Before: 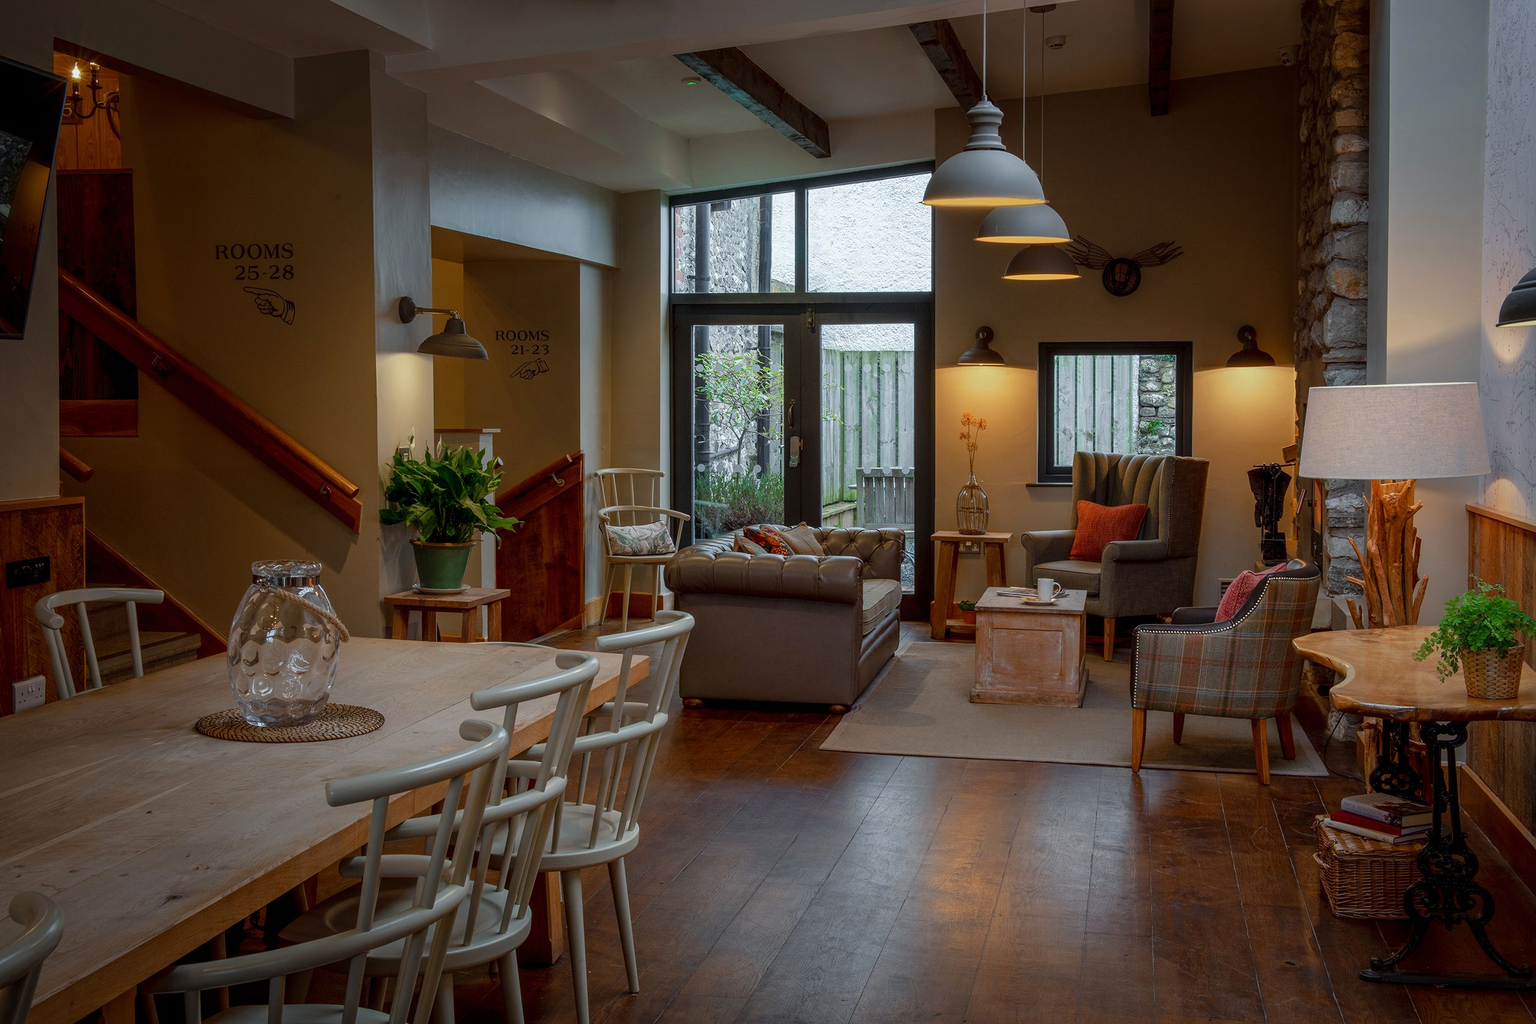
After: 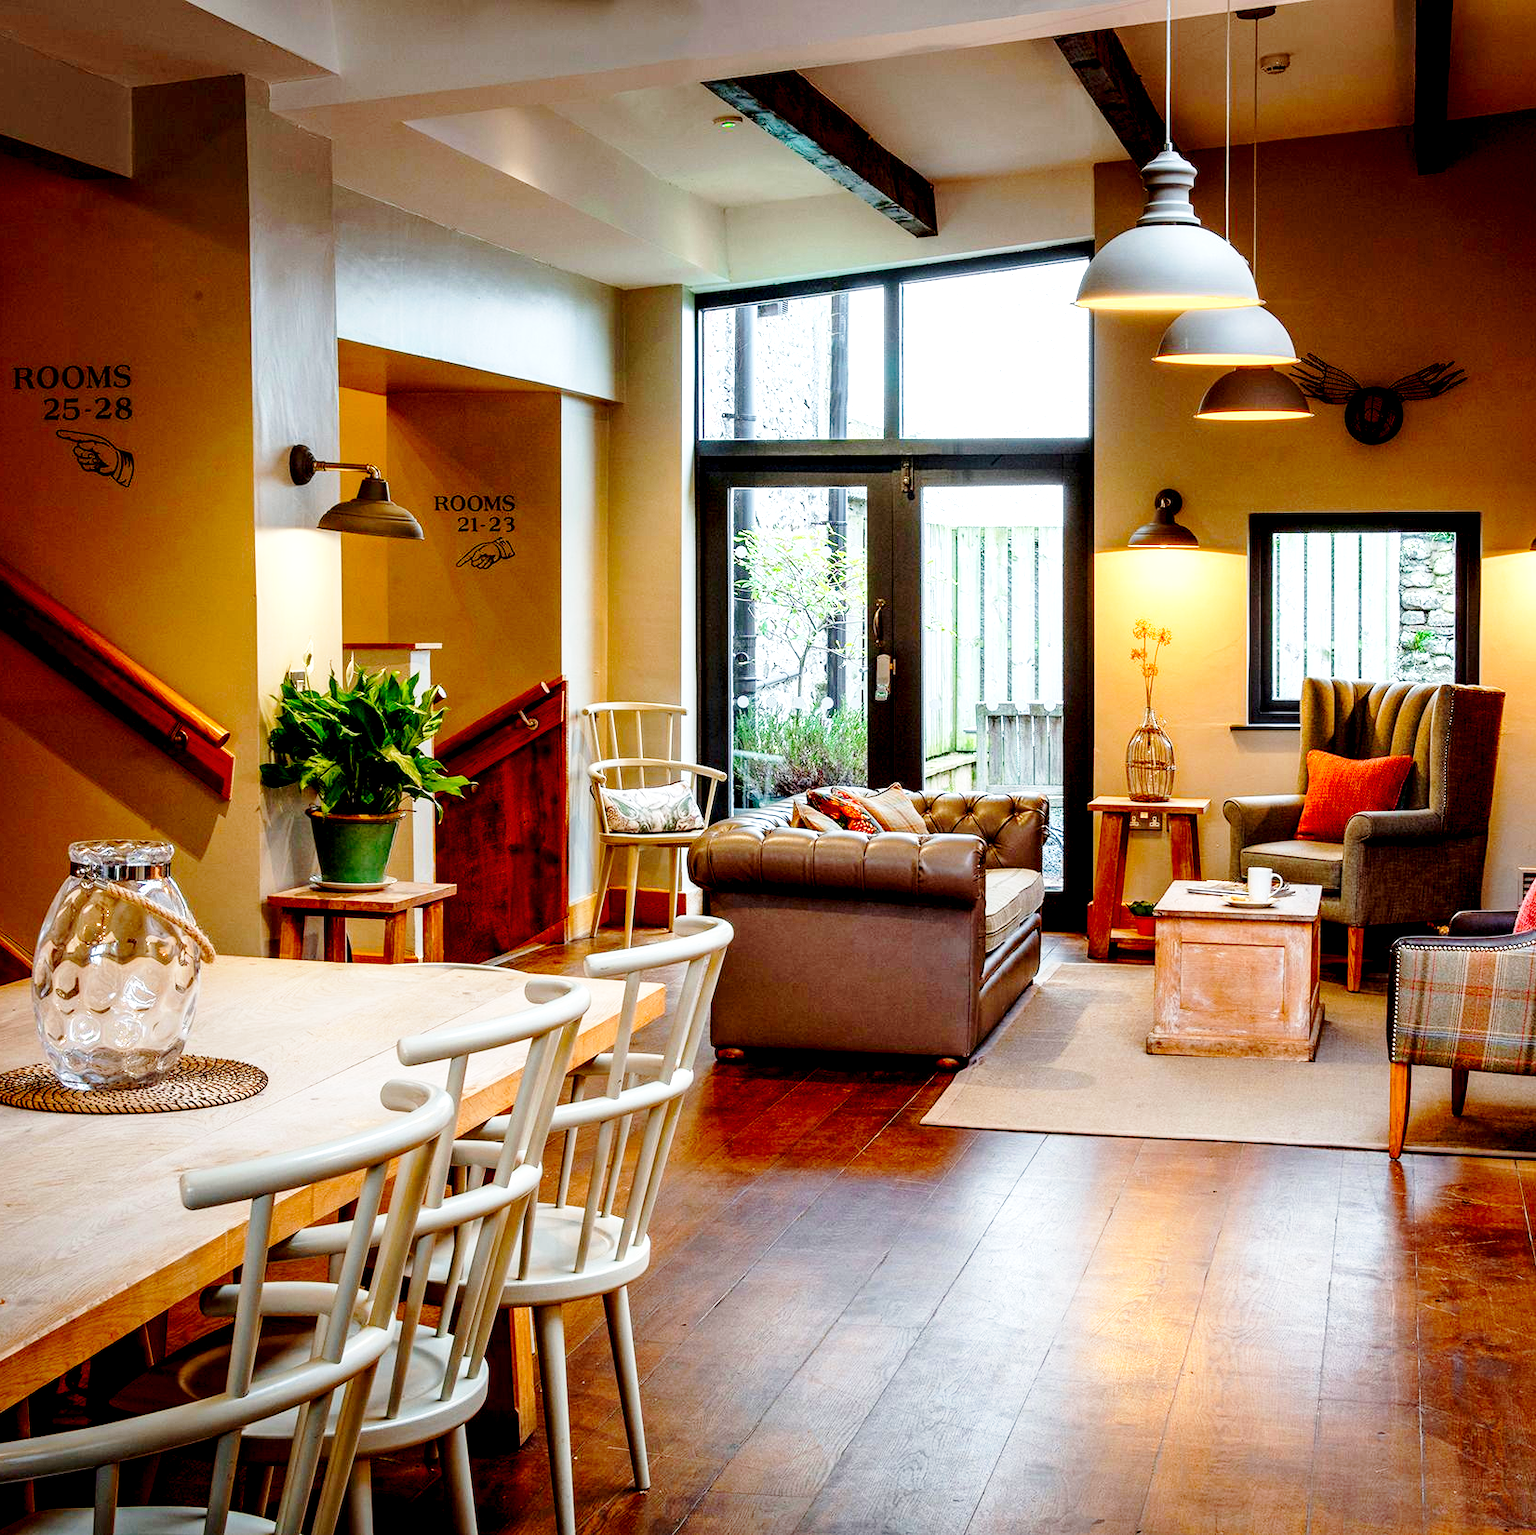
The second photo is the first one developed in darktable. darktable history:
exposure: black level correction 0.009, exposure 1.425 EV, compensate highlight preservation false
crop and rotate: left 13.409%, right 19.924%
base curve: curves: ch0 [(0, 0) (0.028, 0.03) (0.121, 0.232) (0.46, 0.748) (0.859, 0.968) (1, 1)], preserve colors none
